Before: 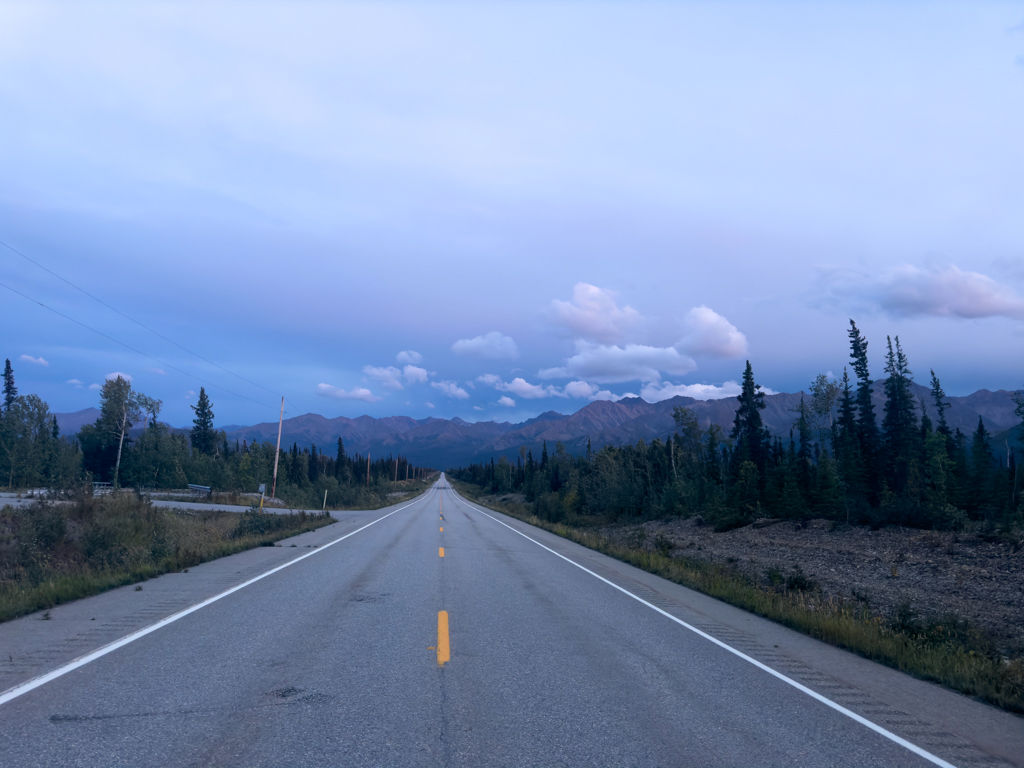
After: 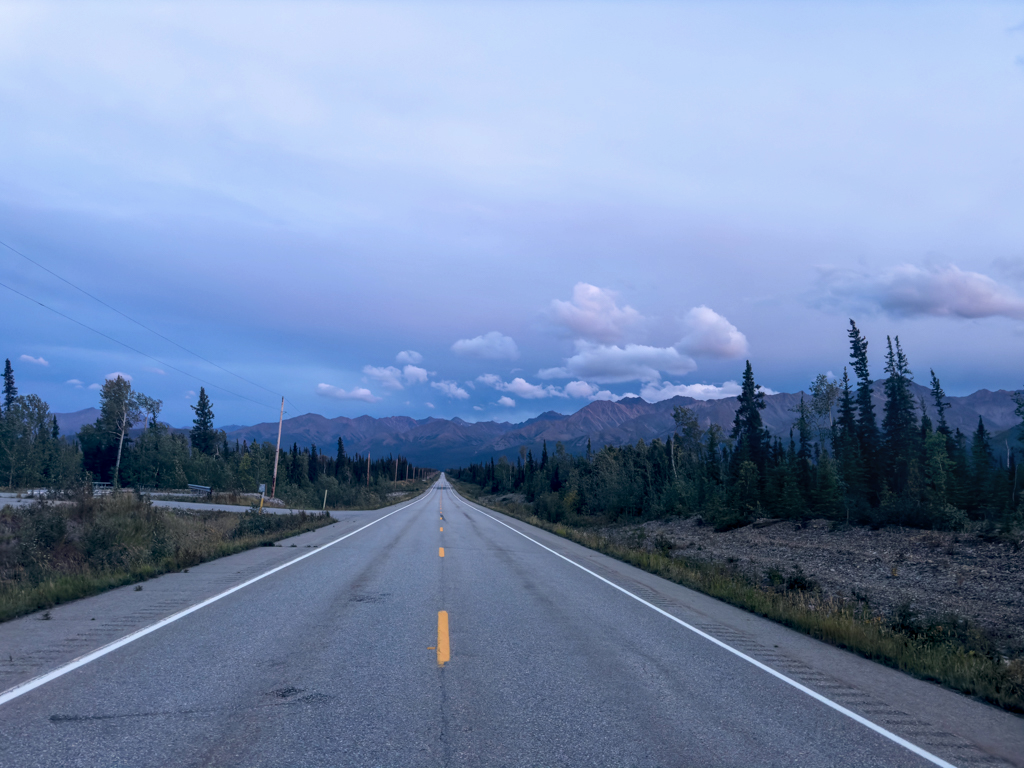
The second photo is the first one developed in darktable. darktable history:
local contrast: highlights 2%, shadows 5%, detail 133%
exposure: exposure -0.04 EV, compensate exposure bias true, compensate highlight preservation false
